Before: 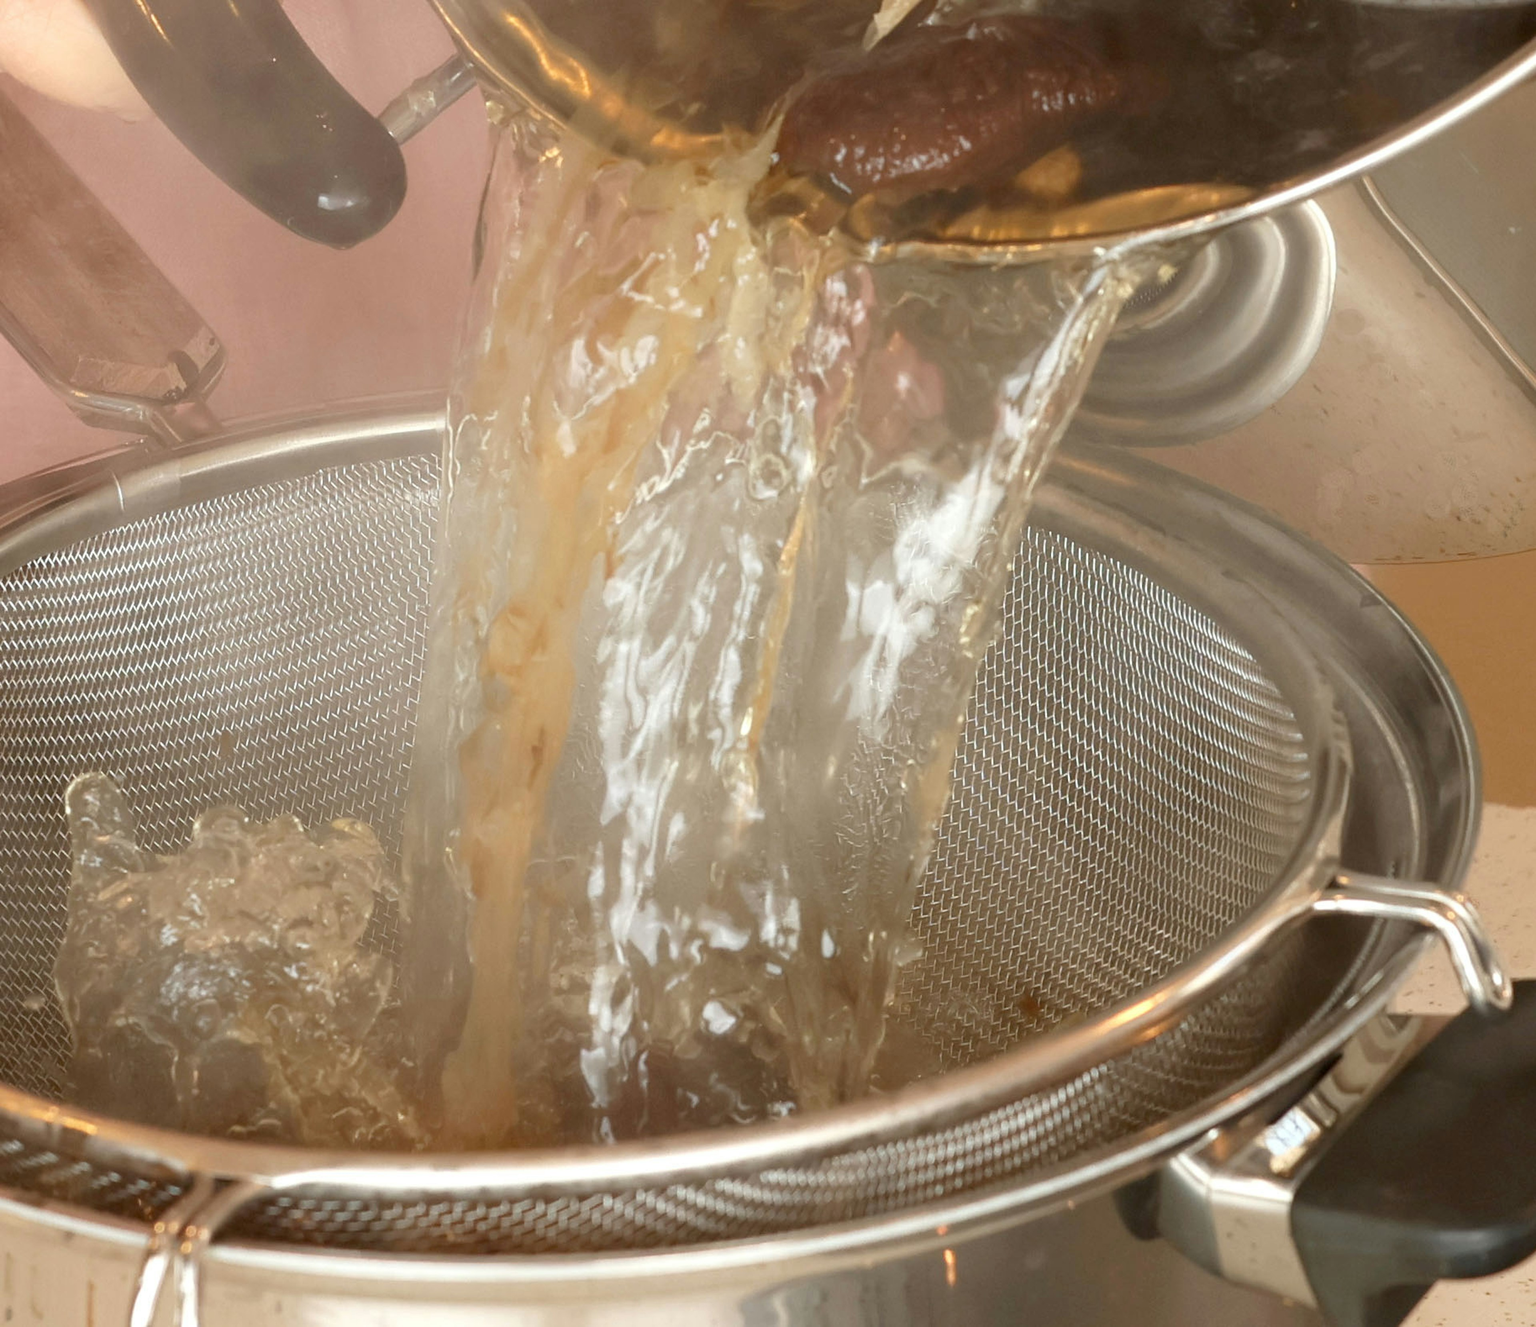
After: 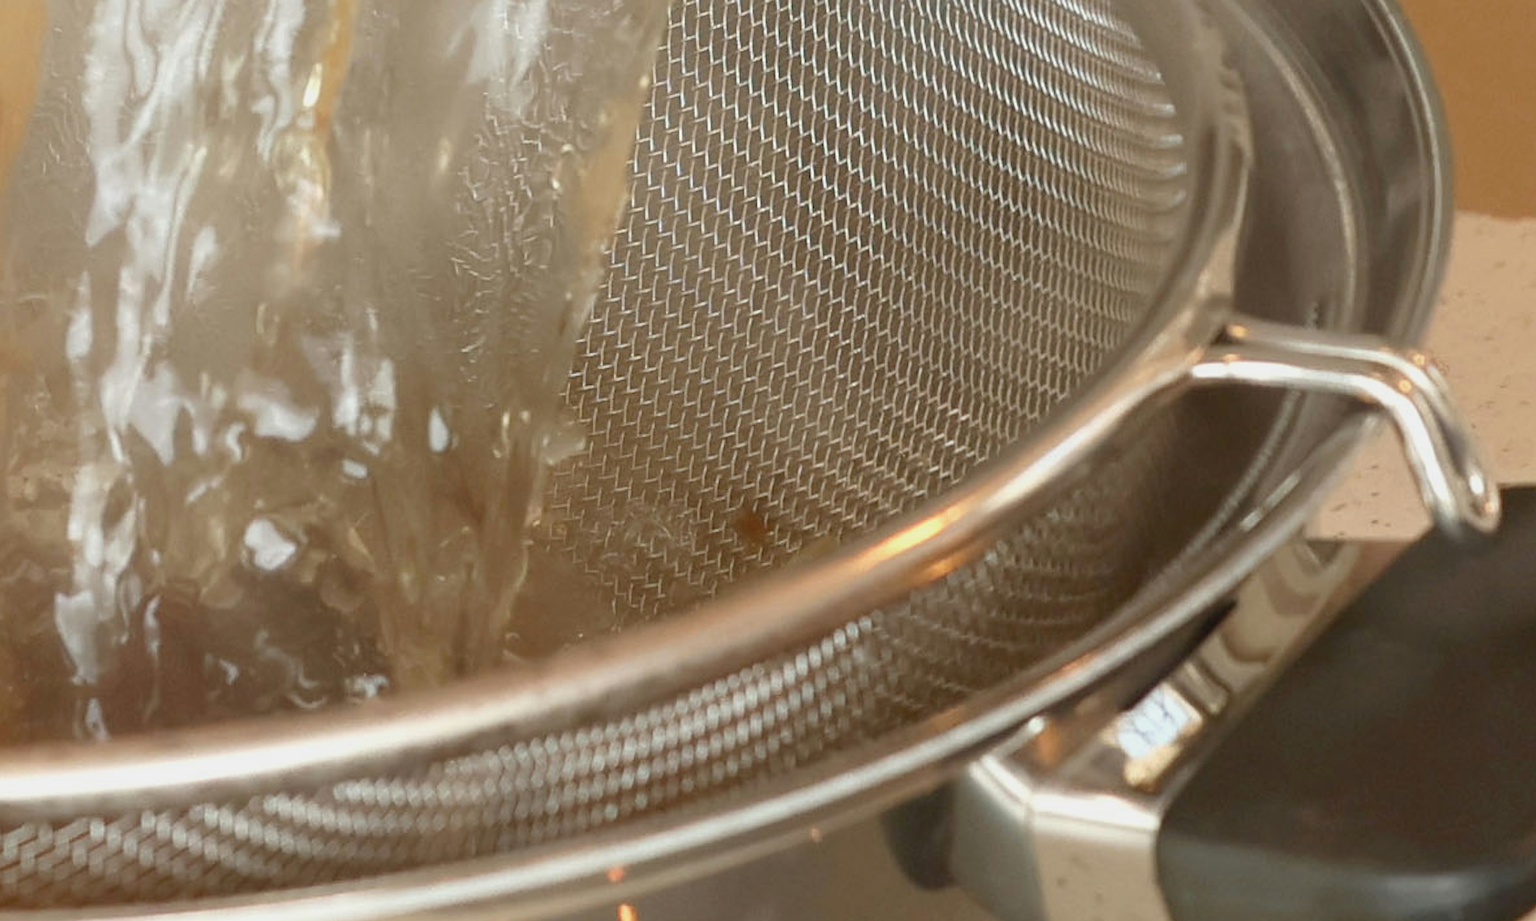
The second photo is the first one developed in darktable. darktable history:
crop and rotate: left 35.509%, top 50.238%, bottom 4.934%
sharpen: amount 0.2
contrast brightness saturation: contrast -0.11
